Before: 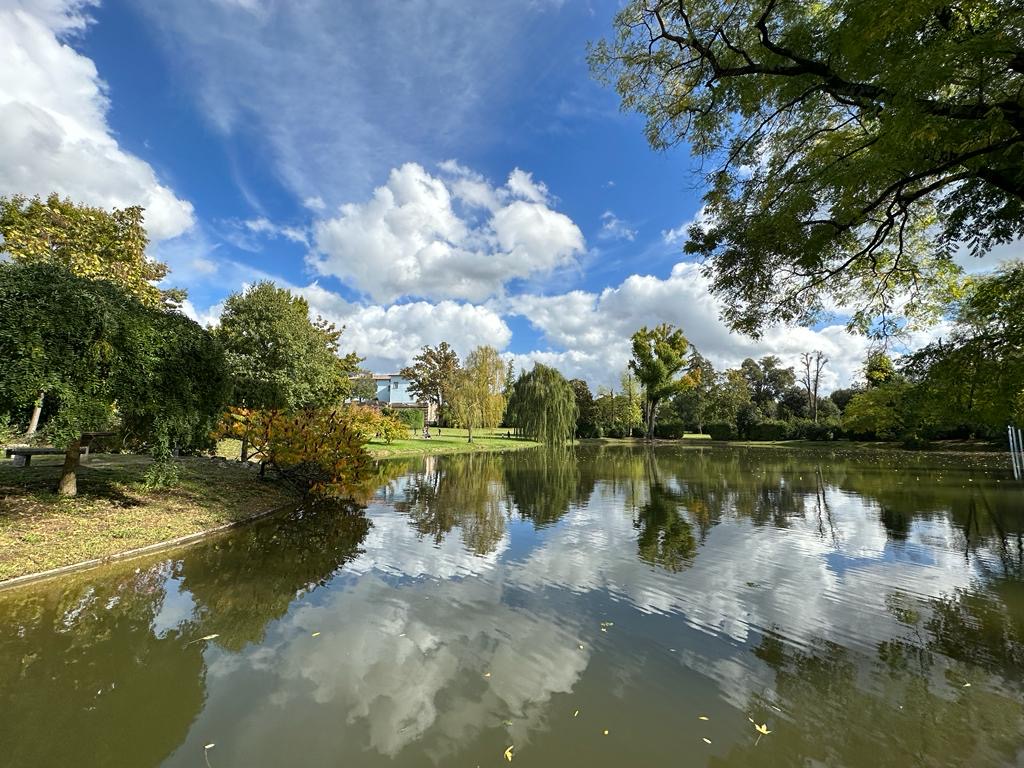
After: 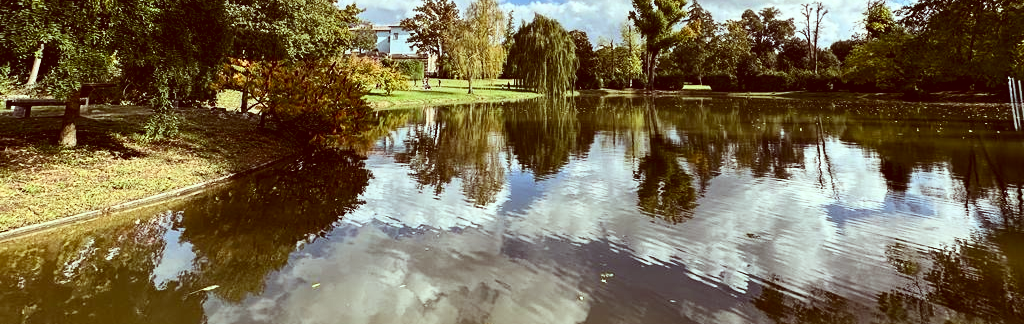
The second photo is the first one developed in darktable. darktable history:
crop: top 45.551%, bottom 12.262%
shadows and highlights: low approximation 0.01, soften with gaussian
contrast brightness saturation: contrast 0.28
color correction: highlights a* -7.23, highlights b* -0.161, shadows a* 20.08, shadows b* 11.73
